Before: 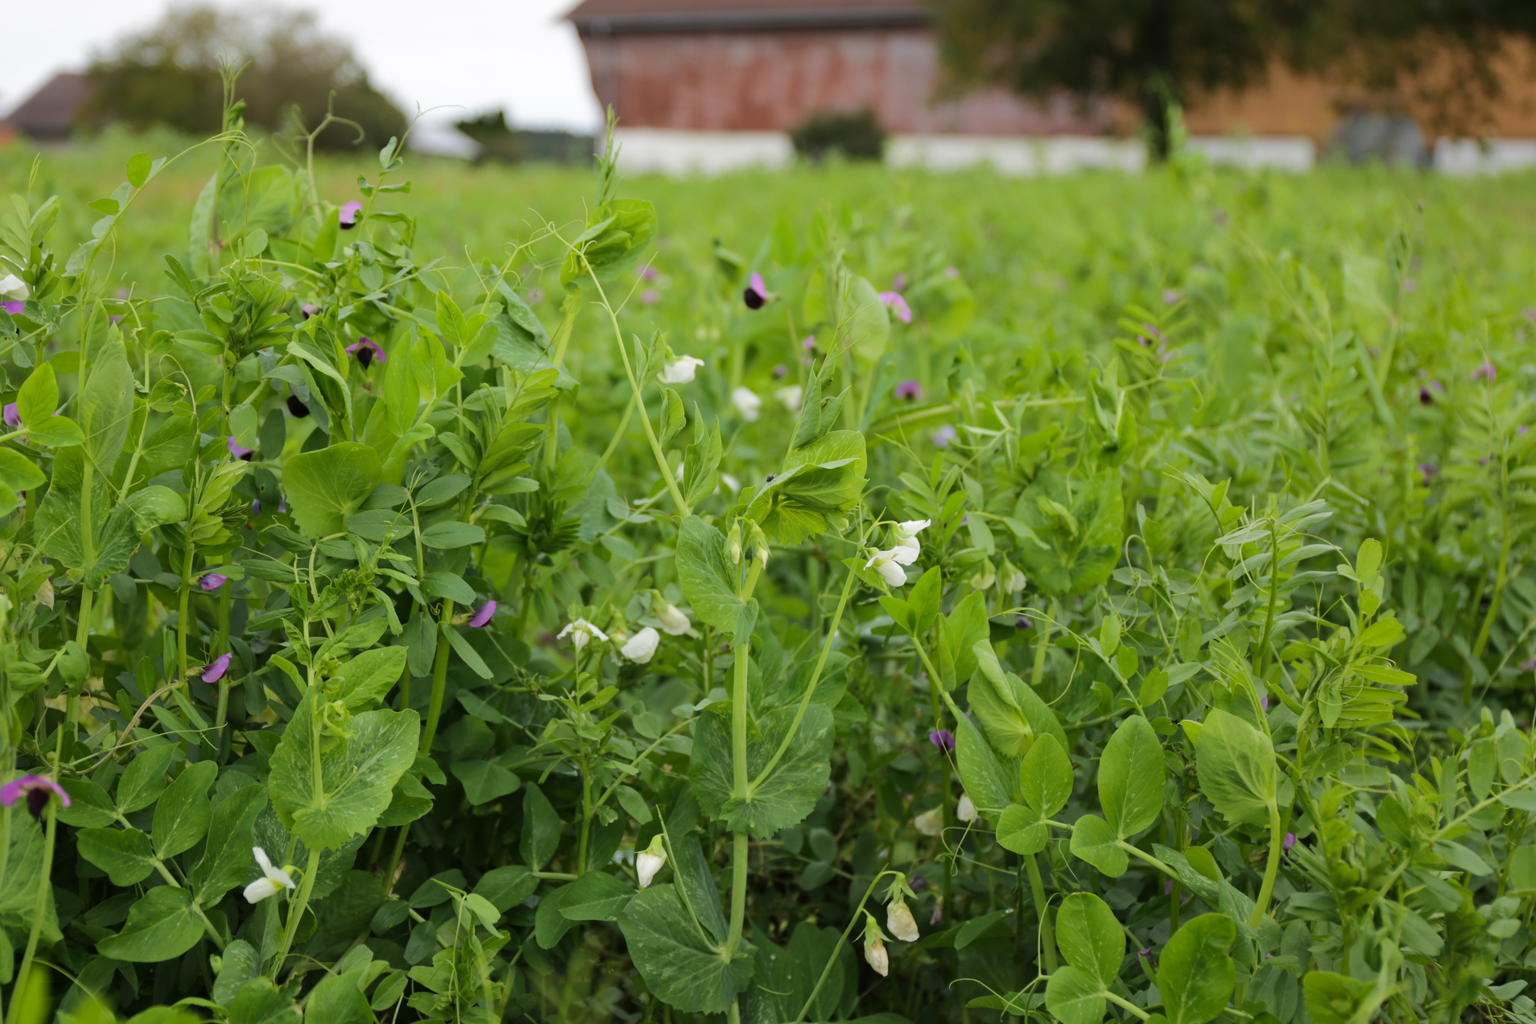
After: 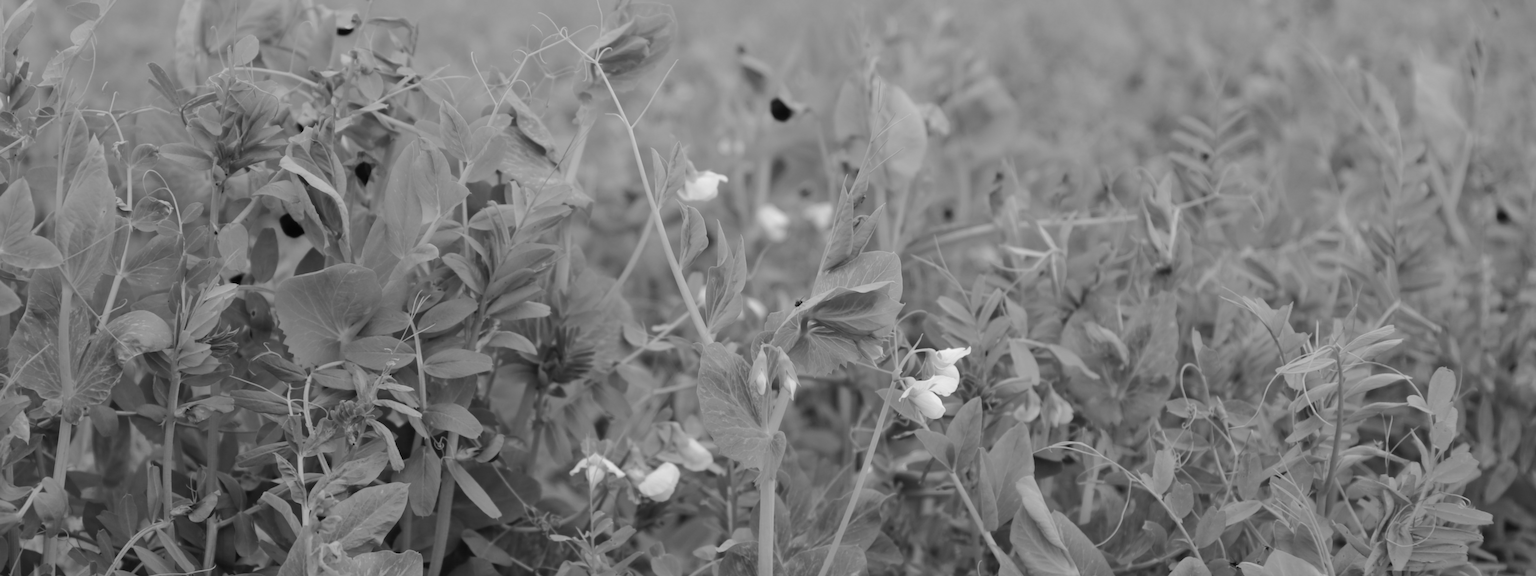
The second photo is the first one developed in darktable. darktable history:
monochrome: a -4.13, b 5.16, size 1
crop: left 1.744%, top 19.225%, right 5.069%, bottom 28.357%
